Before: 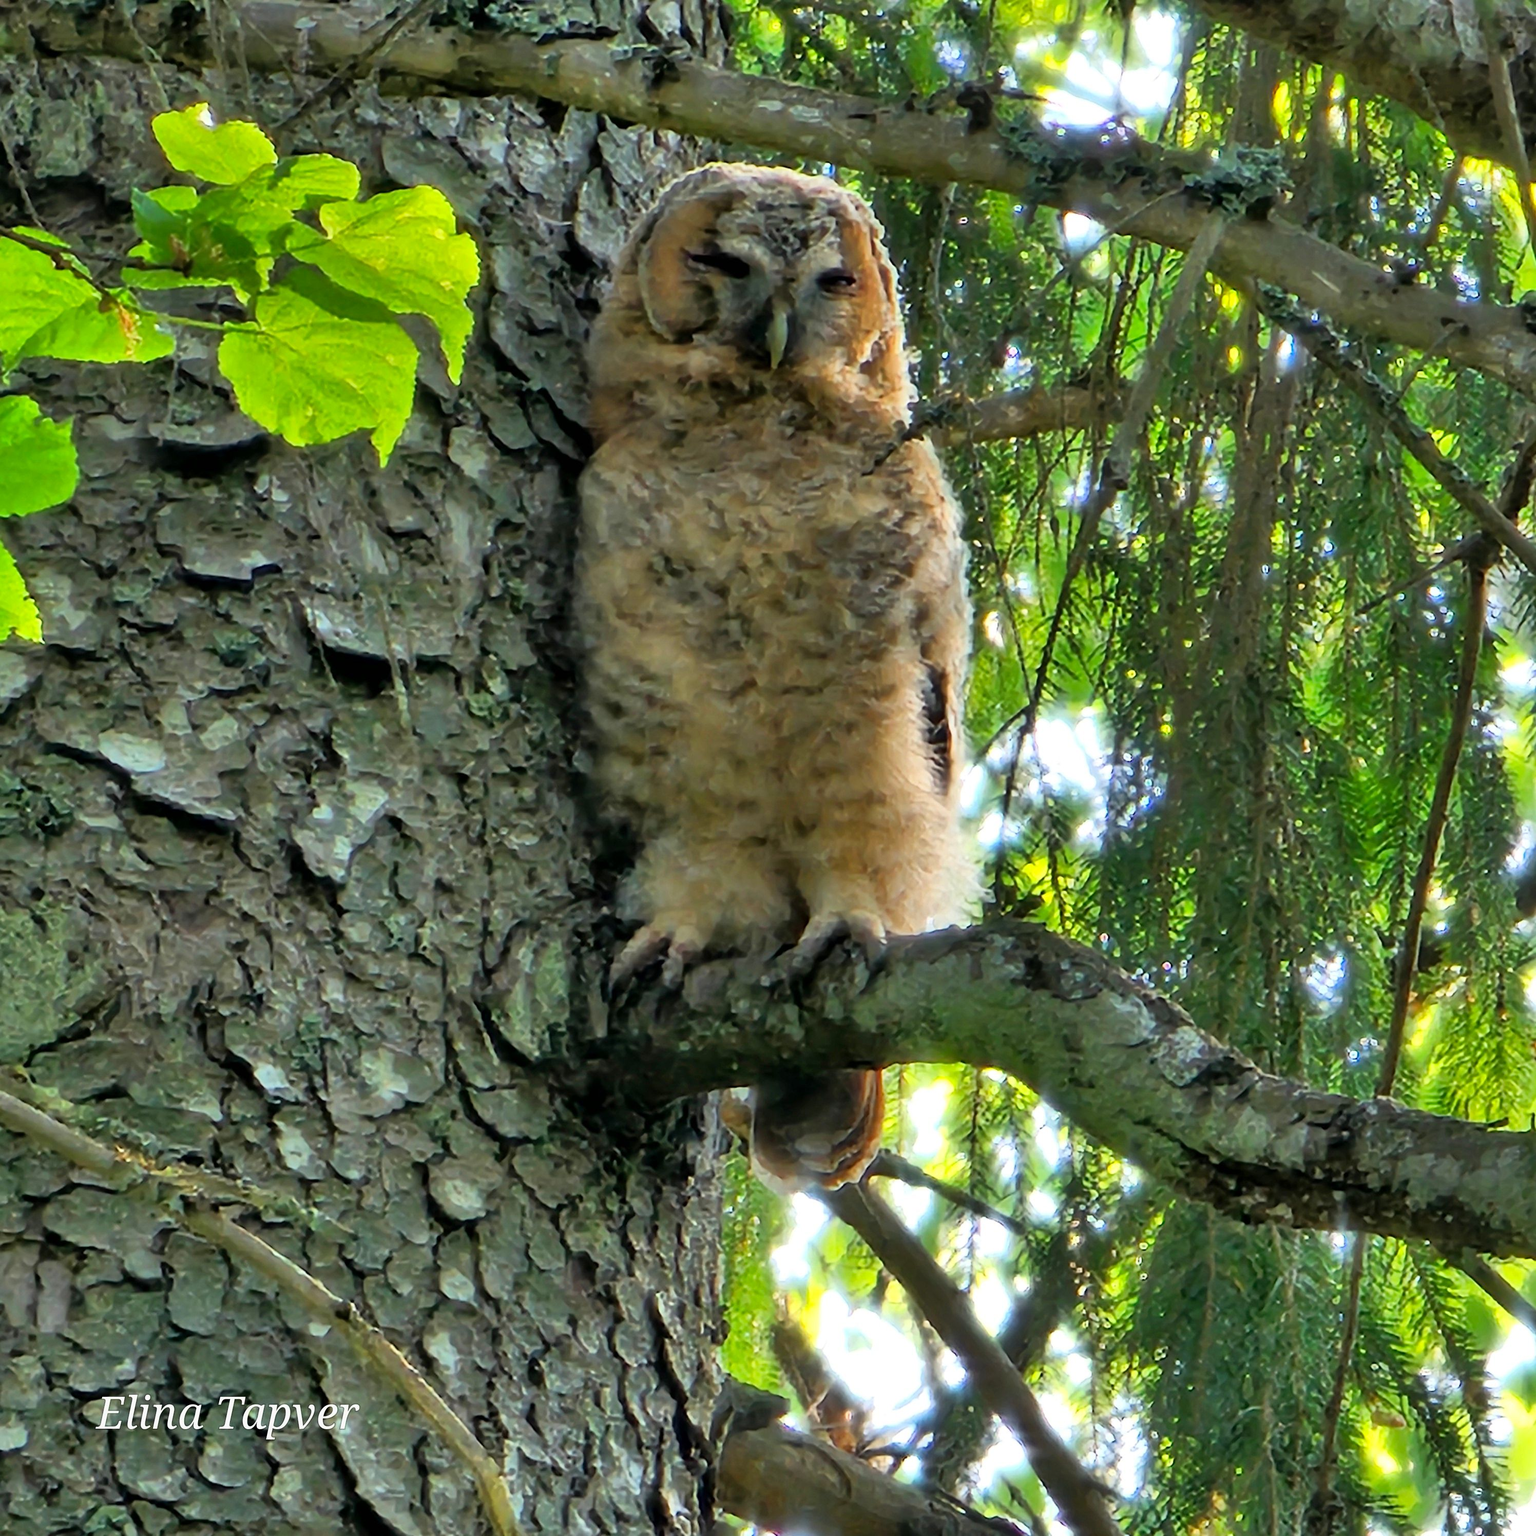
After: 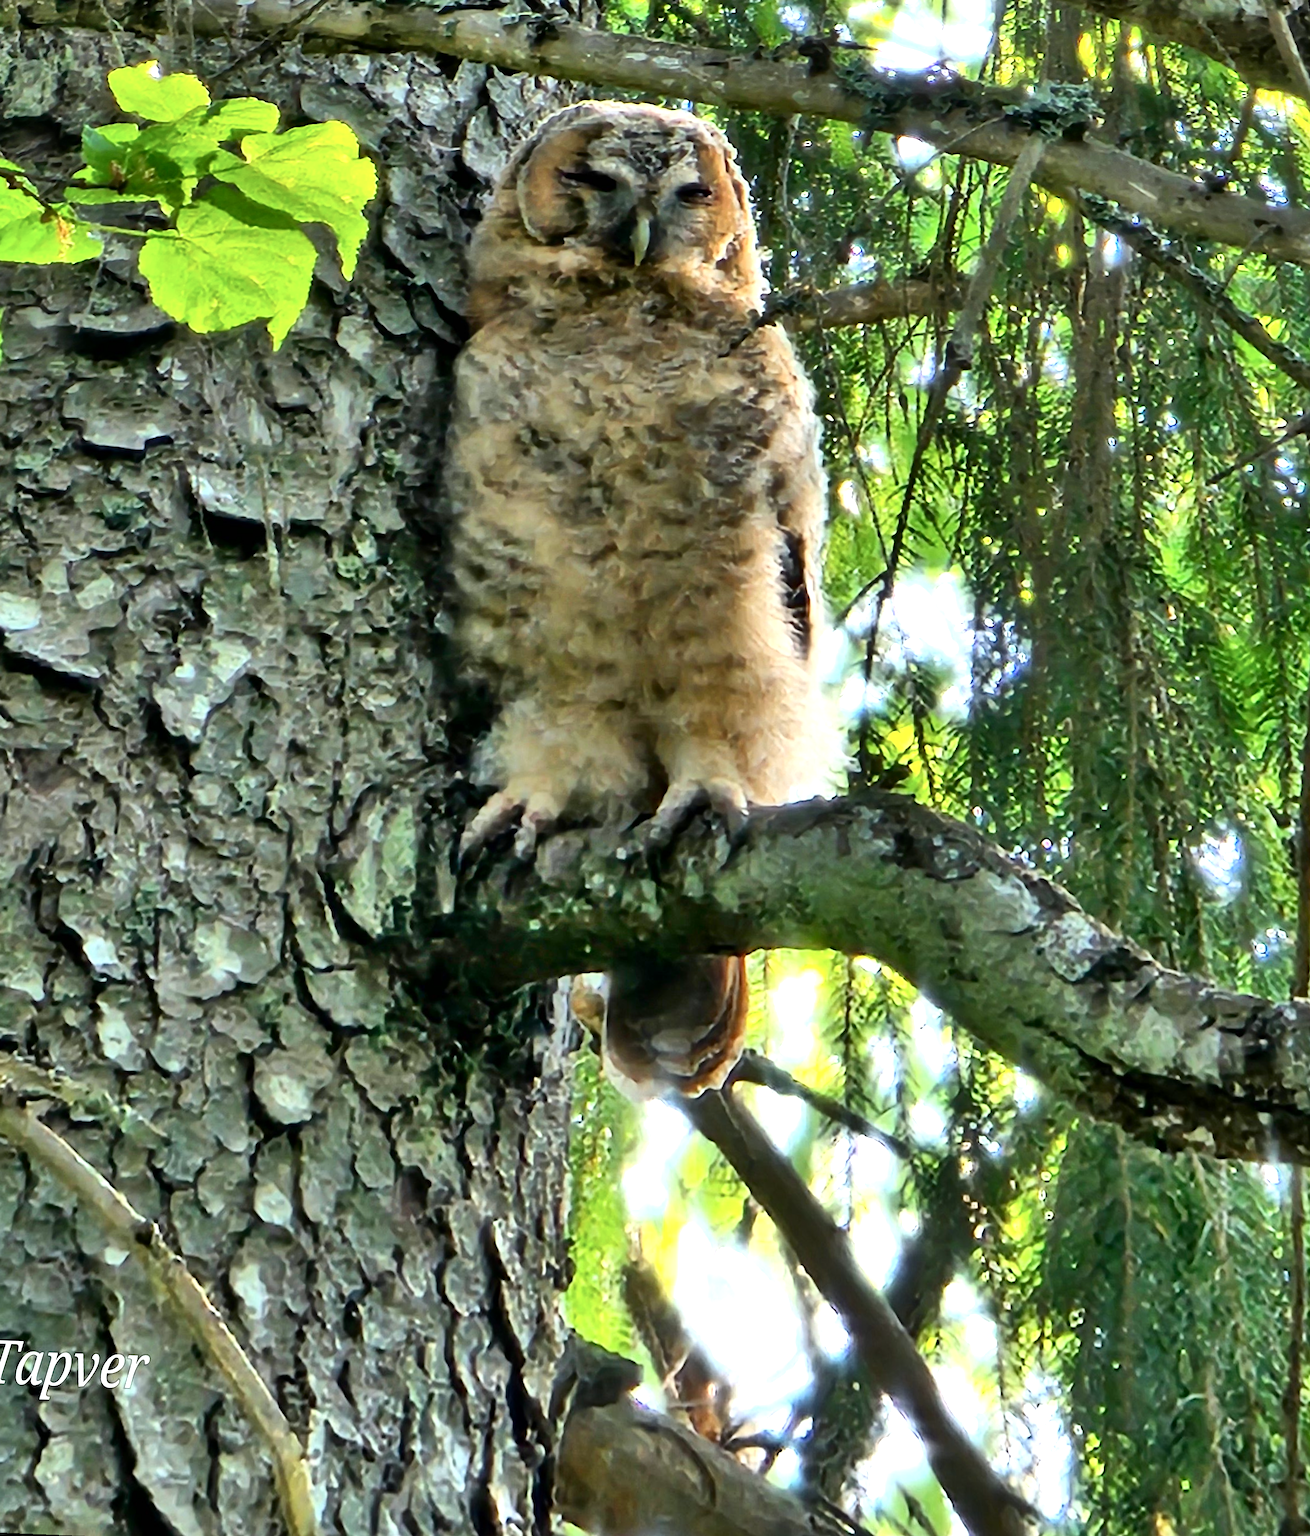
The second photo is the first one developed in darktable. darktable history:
shadows and highlights: radius 110.86, shadows 51.09, white point adjustment 9.16, highlights -4.17, highlights color adjustment 32.2%, soften with gaussian
contrast brightness saturation: contrast 0.22
white balance: red 0.982, blue 1.018
rotate and perspective: rotation 0.72°, lens shift (vertical) -0.352, lens shift (horizontal) -0.051, crop left 0.152, crop right 0.859, crop top 0.019, crop bottom 0.964
